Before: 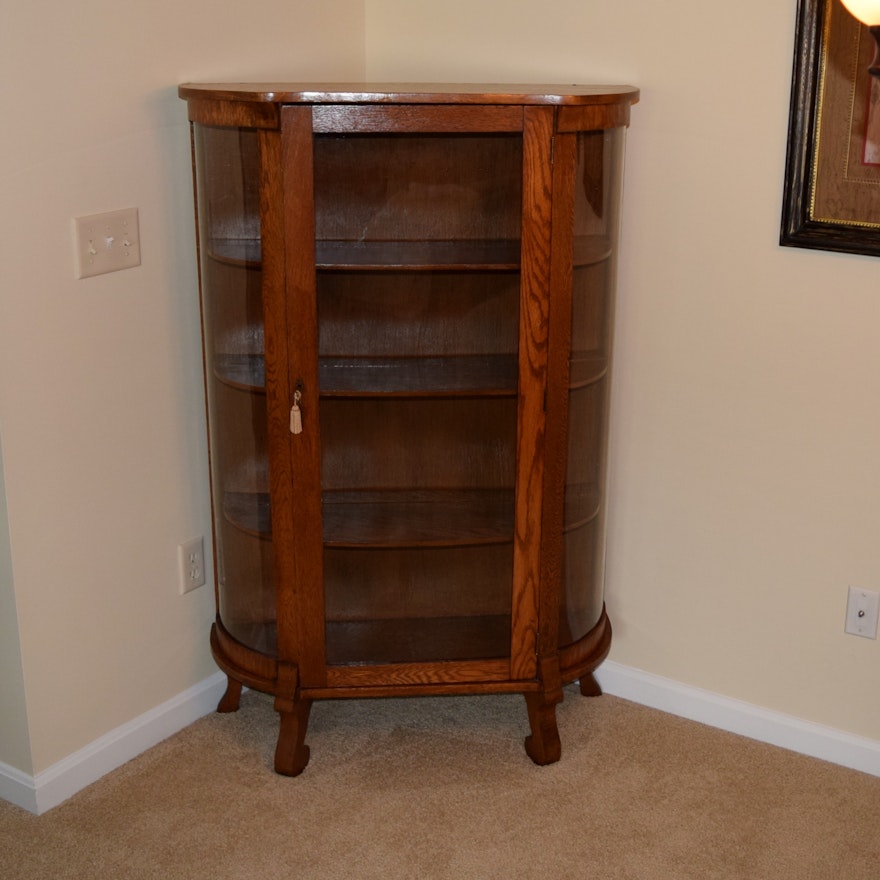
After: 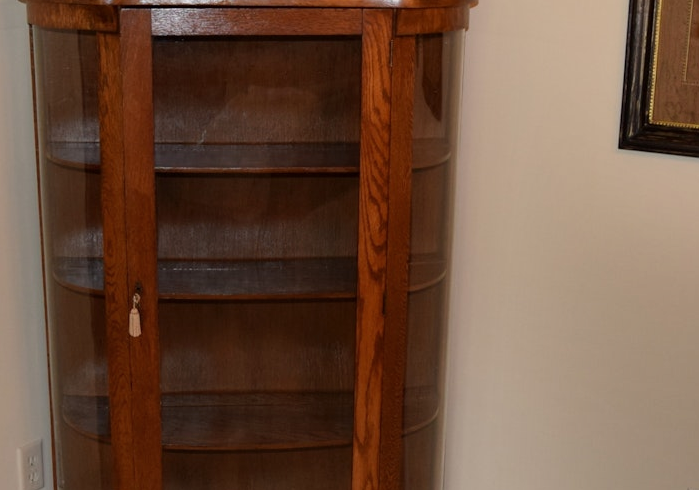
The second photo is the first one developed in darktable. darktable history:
crop: left 18.38%, top 11.092%, right 2.134%, bottom 33.217%
shadows and highlights: shadows 20.91, highlights -82.73, soften with gaussian
